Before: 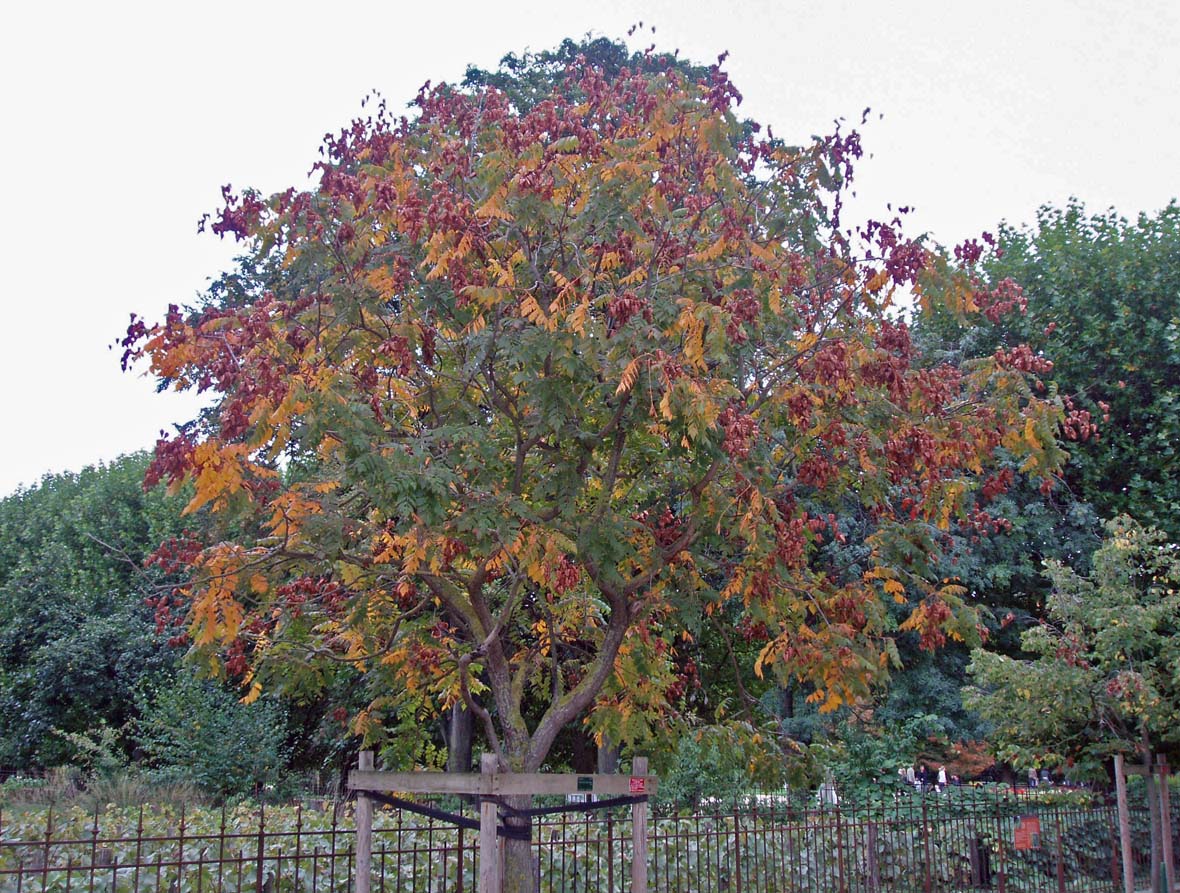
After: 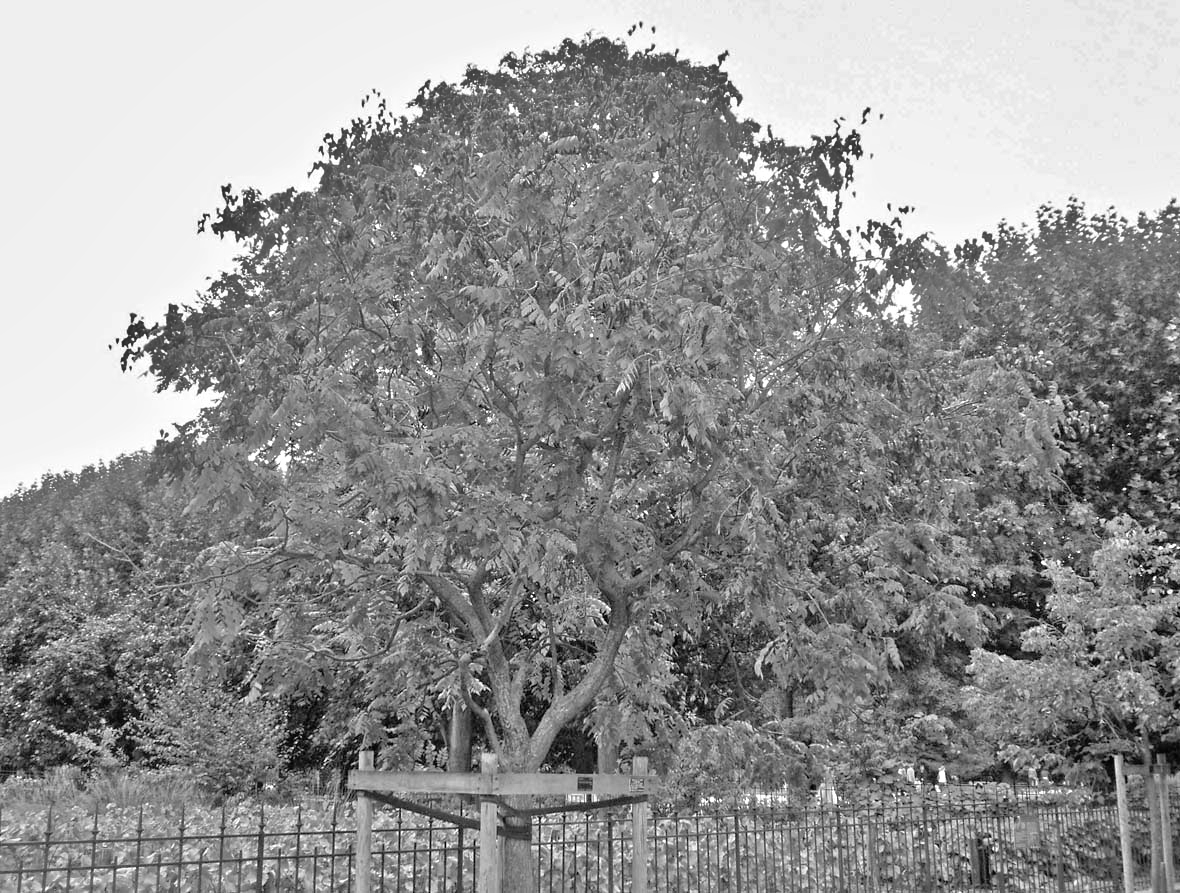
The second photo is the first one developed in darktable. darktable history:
shadows and highlights: low approximation 0.01, soften with gaussian
color calibration: output gray [0.25, 0.35, 0.4, 0], illuminant custom, x 0.368, y 0.373, temperature 4341.57 K, saturation algorithm version 1 (2020)
tone equalizer: -7 EV 0.152 EV, -6 EV 0.61 EV, -5 EV 1.13 EV, -4 EV 1.35 EV, -3 EV 1.18 EV, -2 EV 0.6 EV, -1 EV 0.166 EV, mask exposure compensation -0.496 EV
